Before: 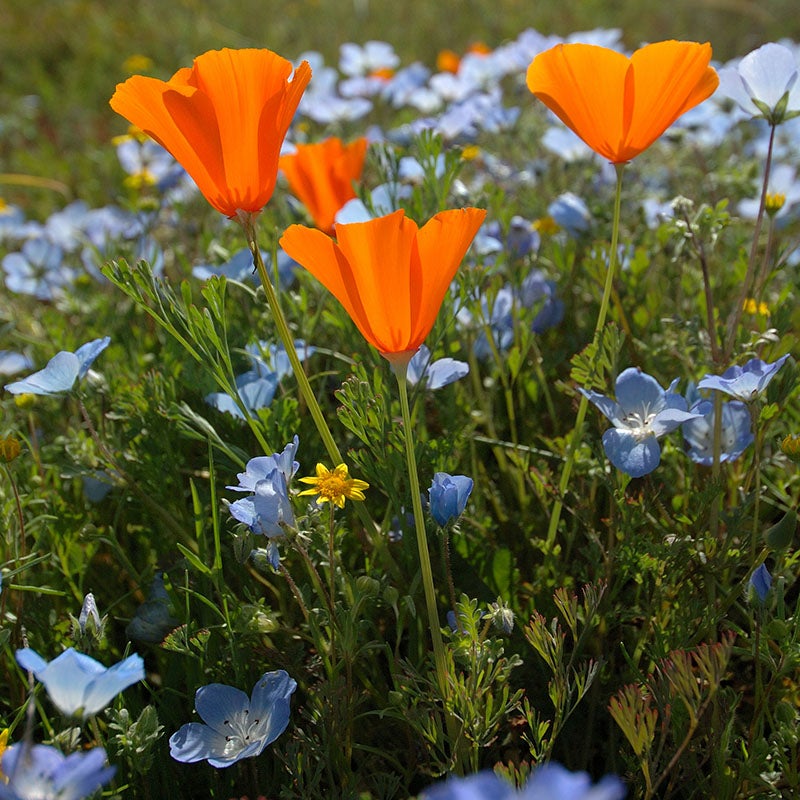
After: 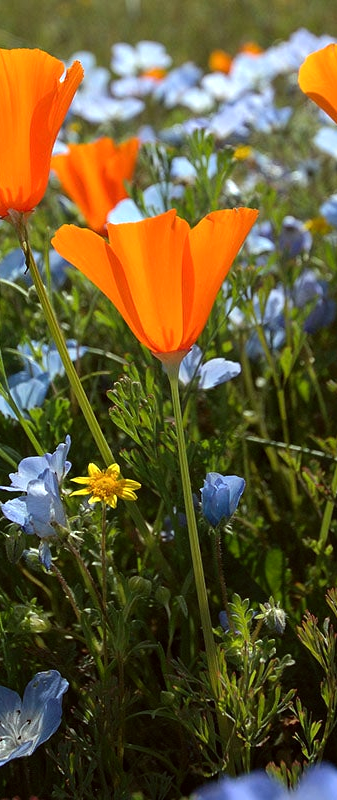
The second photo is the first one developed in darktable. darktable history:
color correction: highlights a* -2.73, highlights b* -2.09, shadows a* 2.41, shadows b* 2.73
crop: left 28.583%, right 29.231%
tone equalizer: -8 EV -0.417 EV, -7 EV -0.389 EV, -6 EV -0.333 EV, -5 EV -0.222 EV, -3 EV 0.222 EV, -2 EV 0.333 EV, -1 EV 0.389 EV, +0 EV 0.417 EV, edges refinement/feathering 500, mask exposure compensation -1.57 EV, preserve details no
